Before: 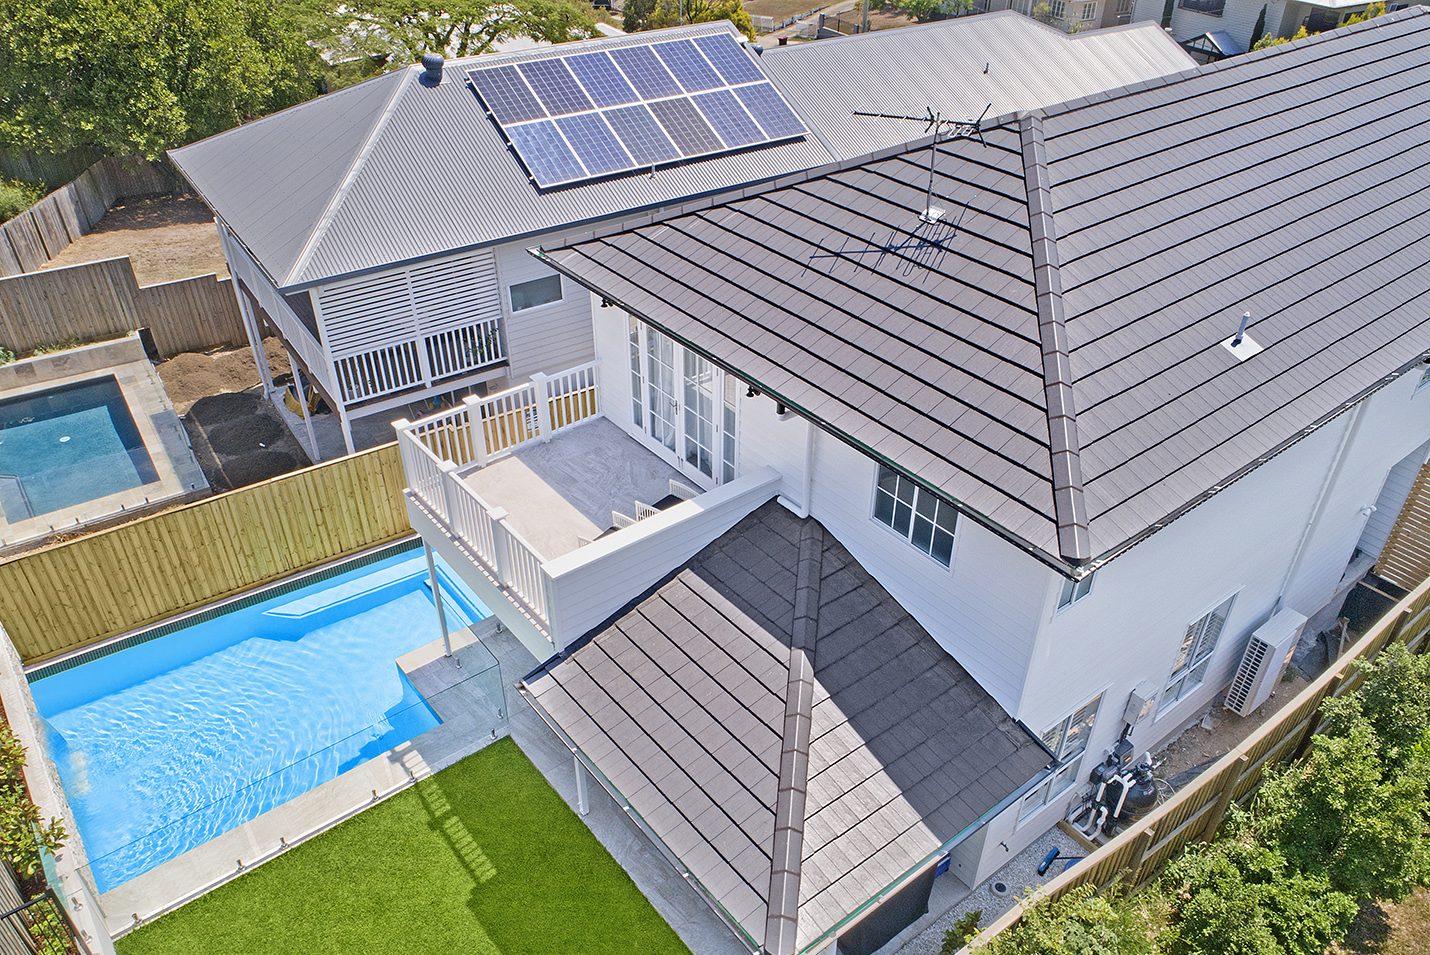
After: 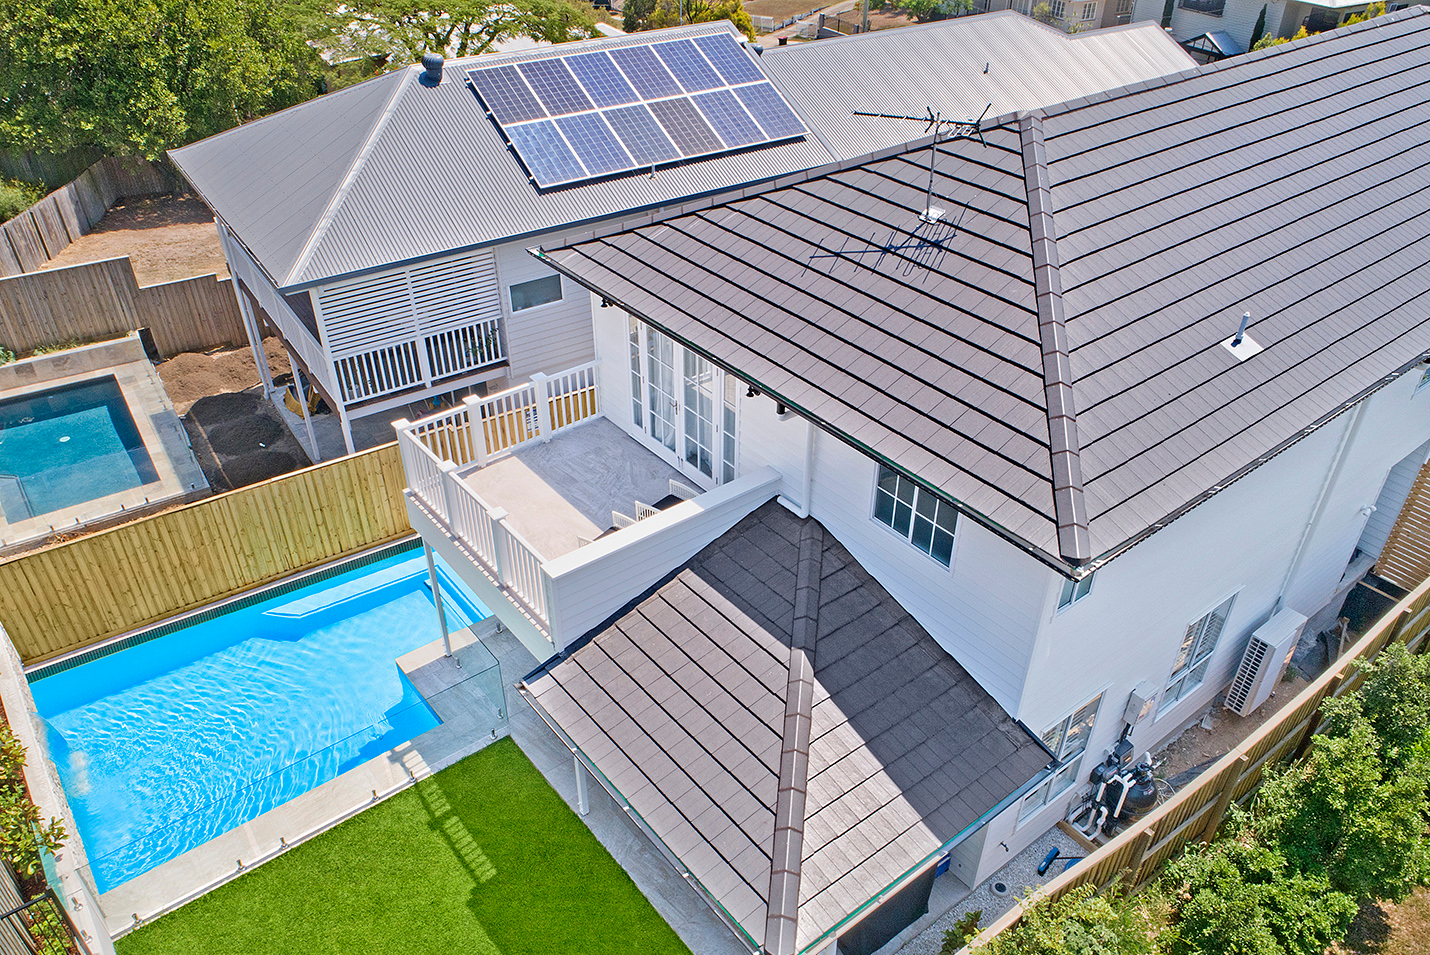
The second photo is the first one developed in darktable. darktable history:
base curve: curves: ch0 [(0, 0) (0.297, 0.298) (1, 1)], preserve colors none
tone equalizer: on, module defaults
